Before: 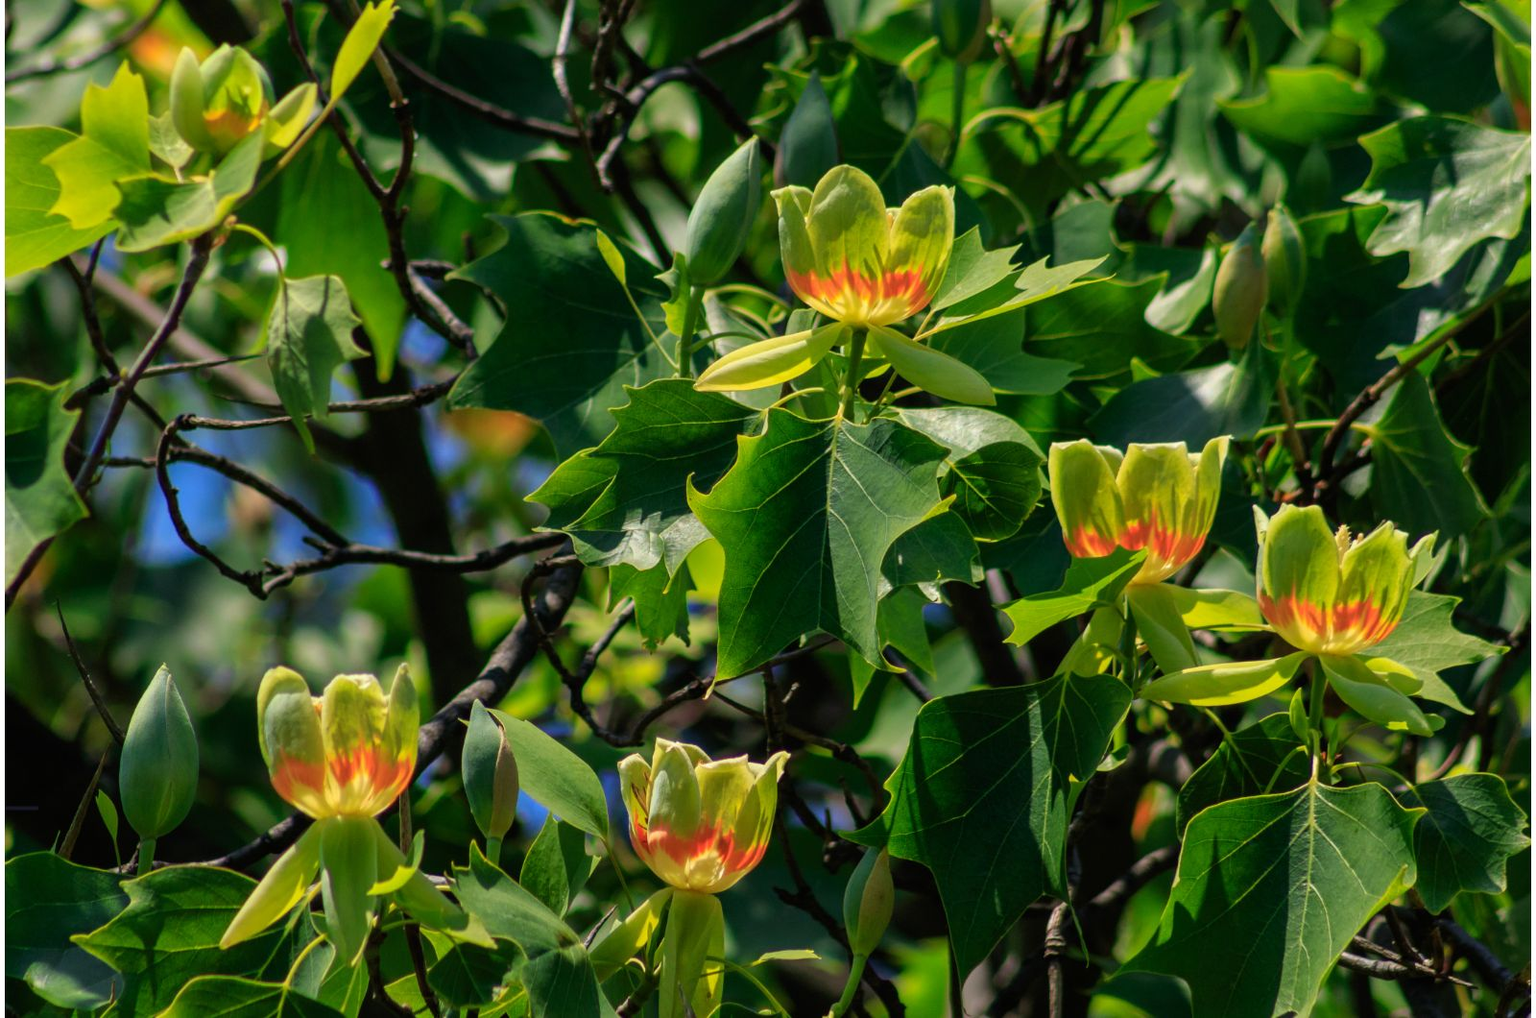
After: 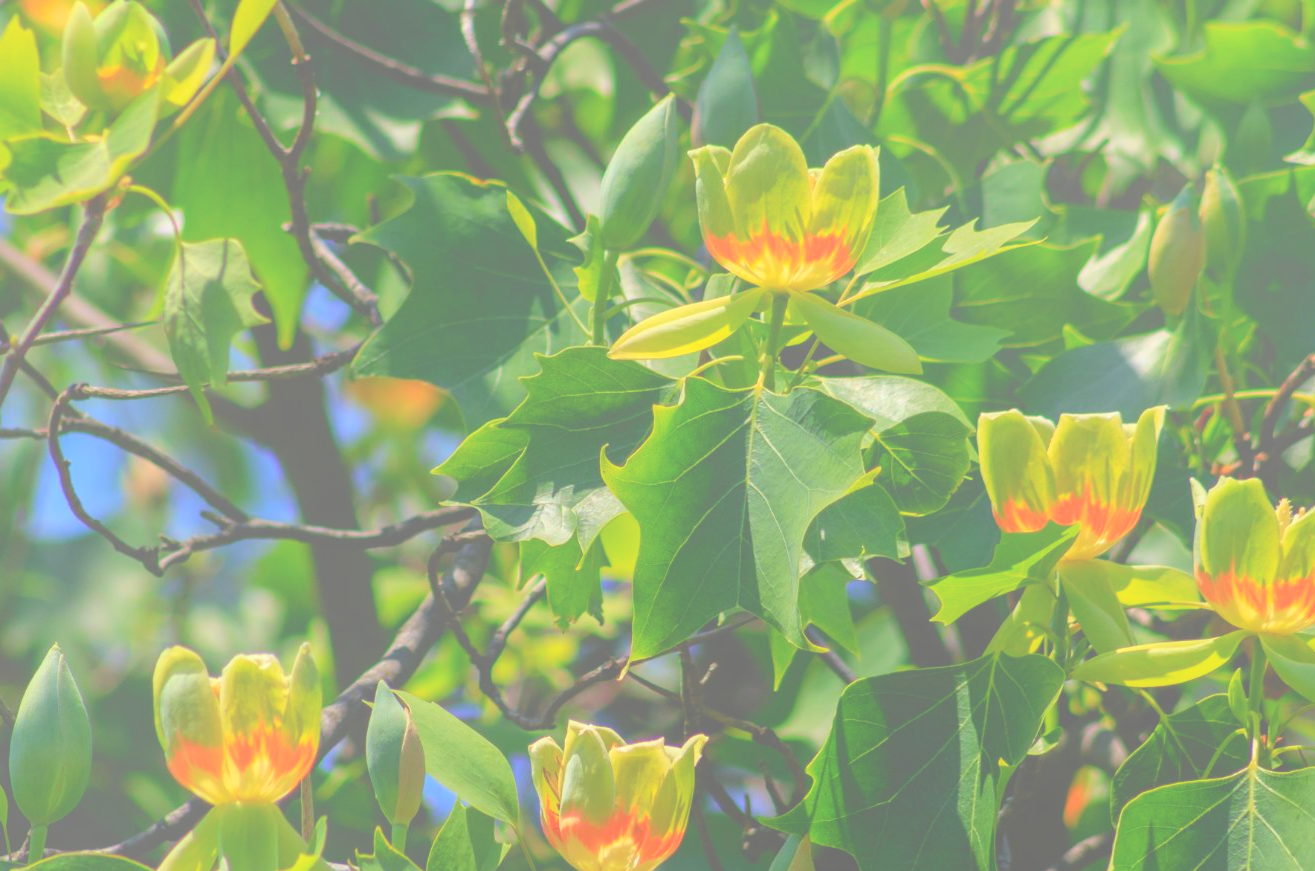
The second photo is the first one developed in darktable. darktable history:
bloom: size 70%, threshold 25%, strength 70%
crop and rotate: left 7.196%, top 4.574%, right 10.605%, bottom 13.178%
